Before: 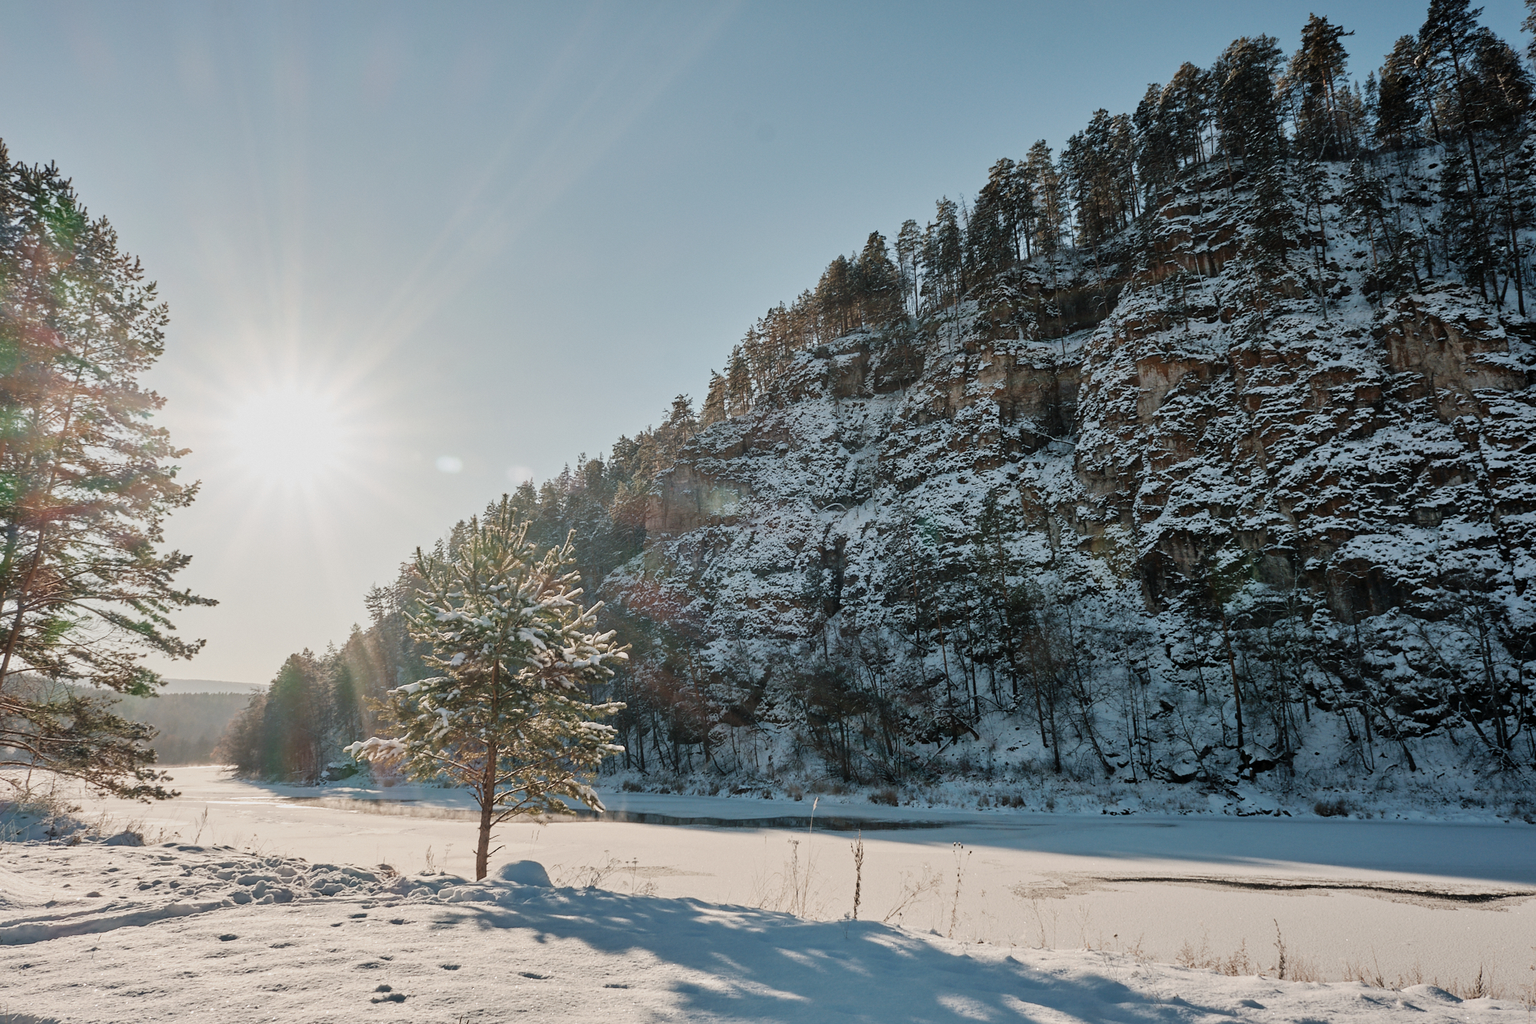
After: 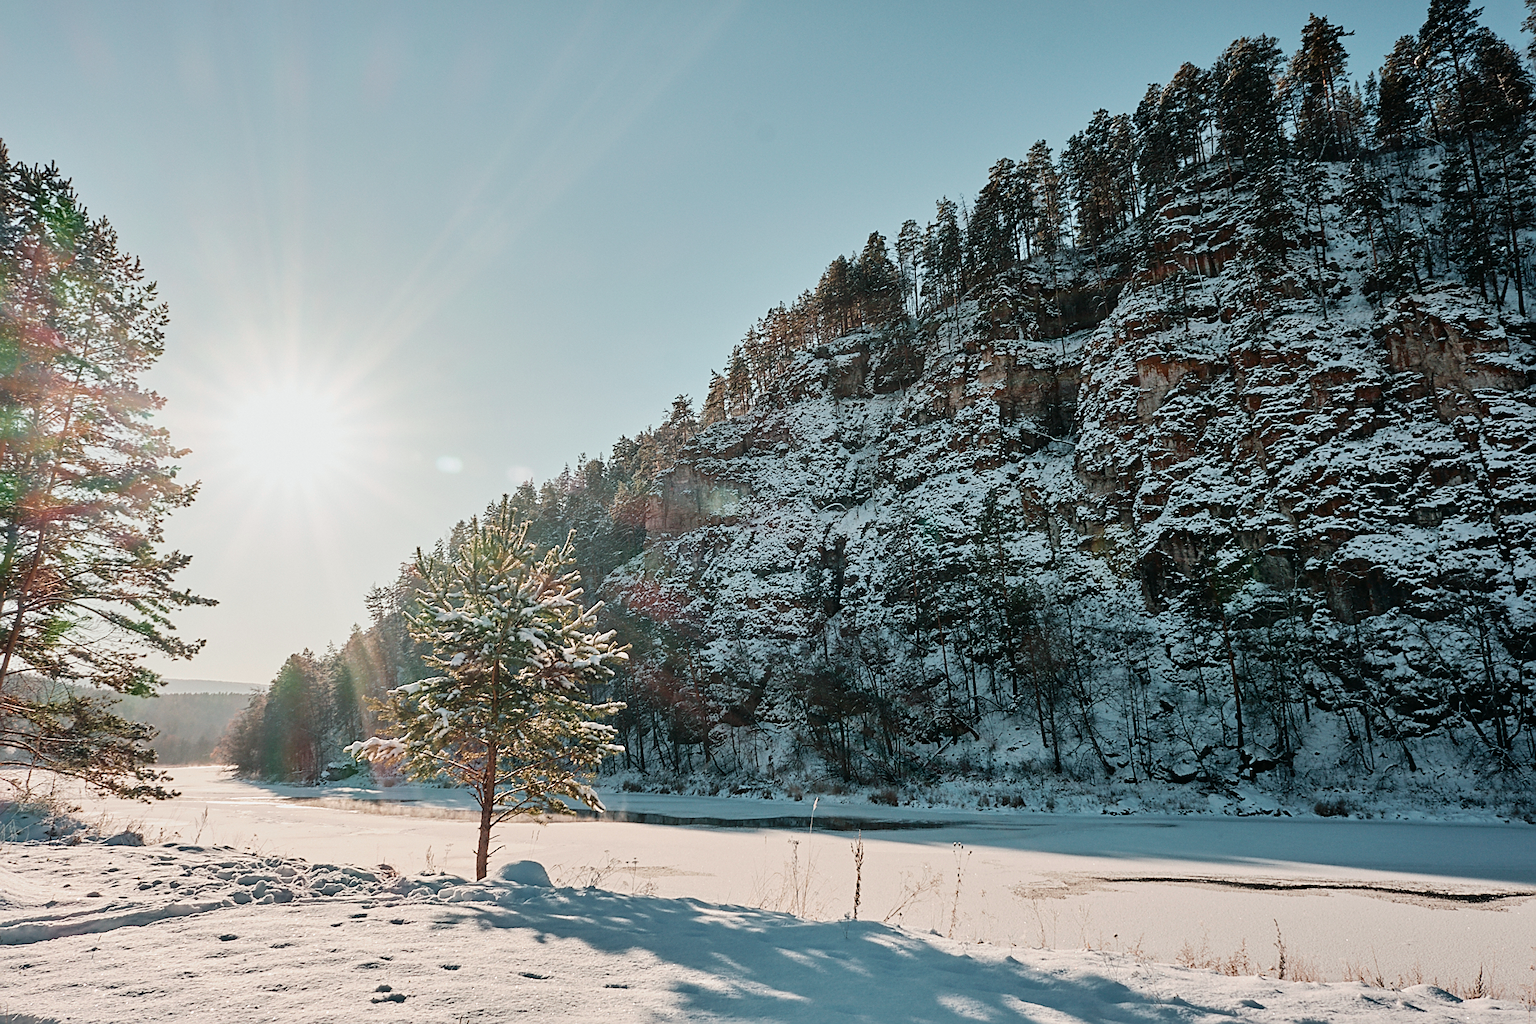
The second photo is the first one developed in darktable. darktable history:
sharpen: on, module defaults
tone curve: curves: ch0 [(0, 0.01) (0.037, 0.032) (0.131, 0.108) (0.275, 0.258) (0.483, 0.512) (0.61, 0.661) (0.696, 0.742) (0.792, 0.834) (0.911, 0.936) (0.997, 0.995)]; ch1 [(0, 0) (0.308, 0.29) (0.425, 0.411) (0.503, 0.502) (0.529, 0.543) (0.683, 0.706) (0.746, 0.77) (1, 1)]; ch2 [(0, 0) (0.225, 0.214) (0.334, 0.339) (0.401, 0.415) (0.485, 0.487) (0.502, 0.502) (0.525, 0.523) (0.545, 0.552) (0.587, 0.61) (0.636, 0.654) (0.711, 0.729) (0.845, 0.855) (0.998, 0.977)], color space Lab, independent channels, preserve colors none
